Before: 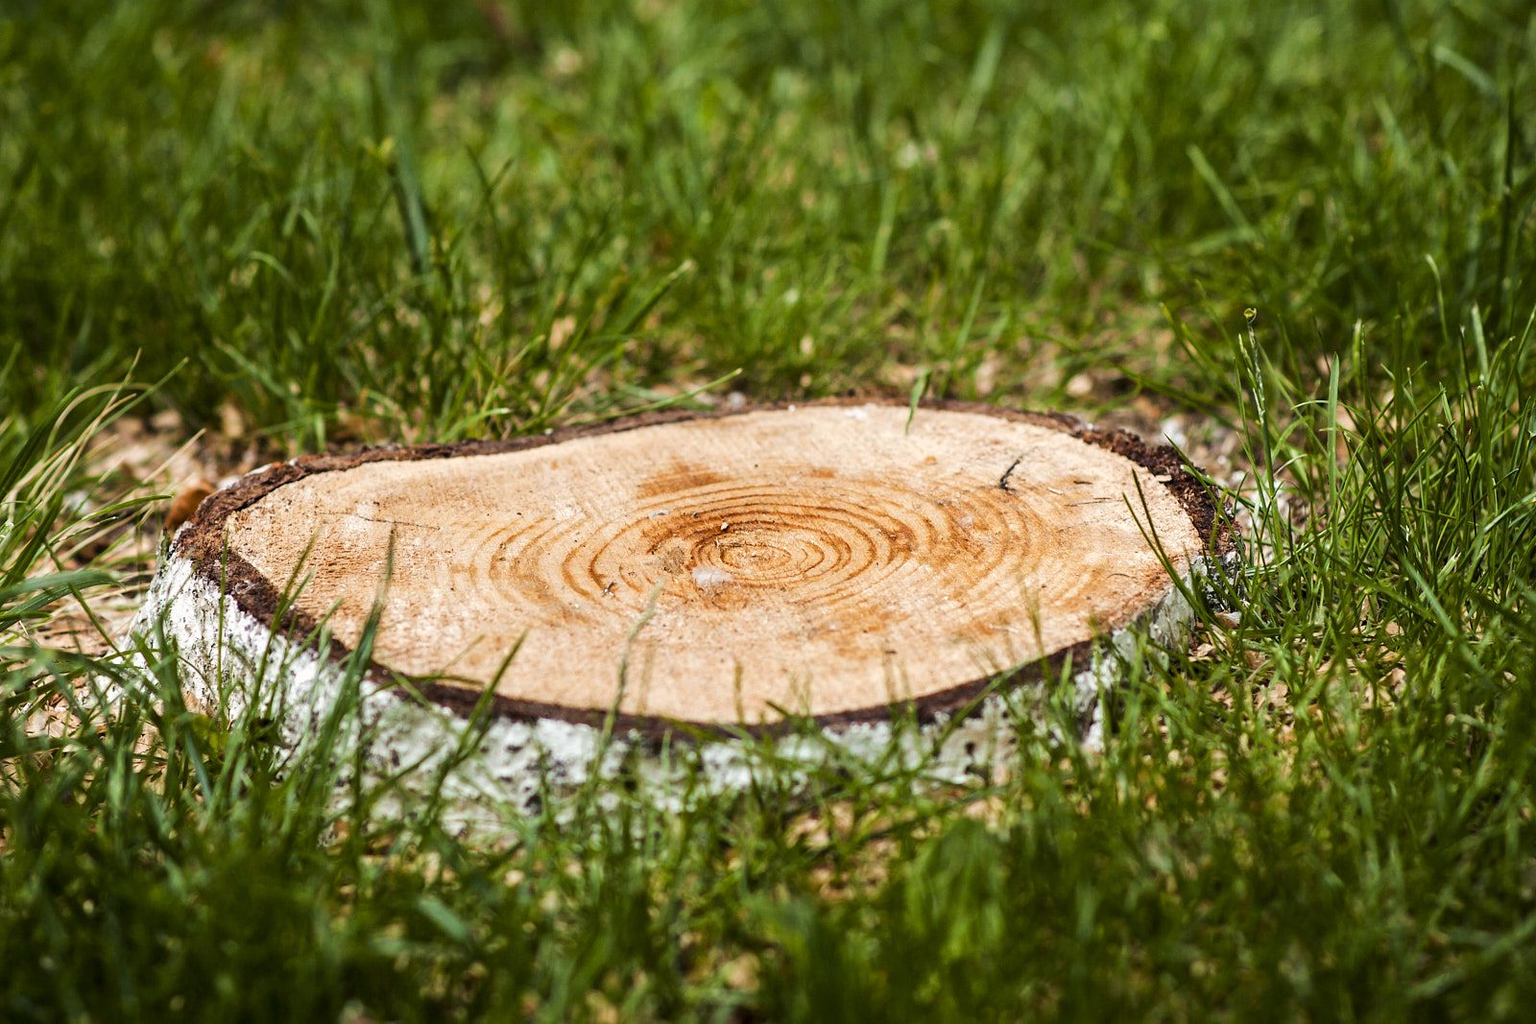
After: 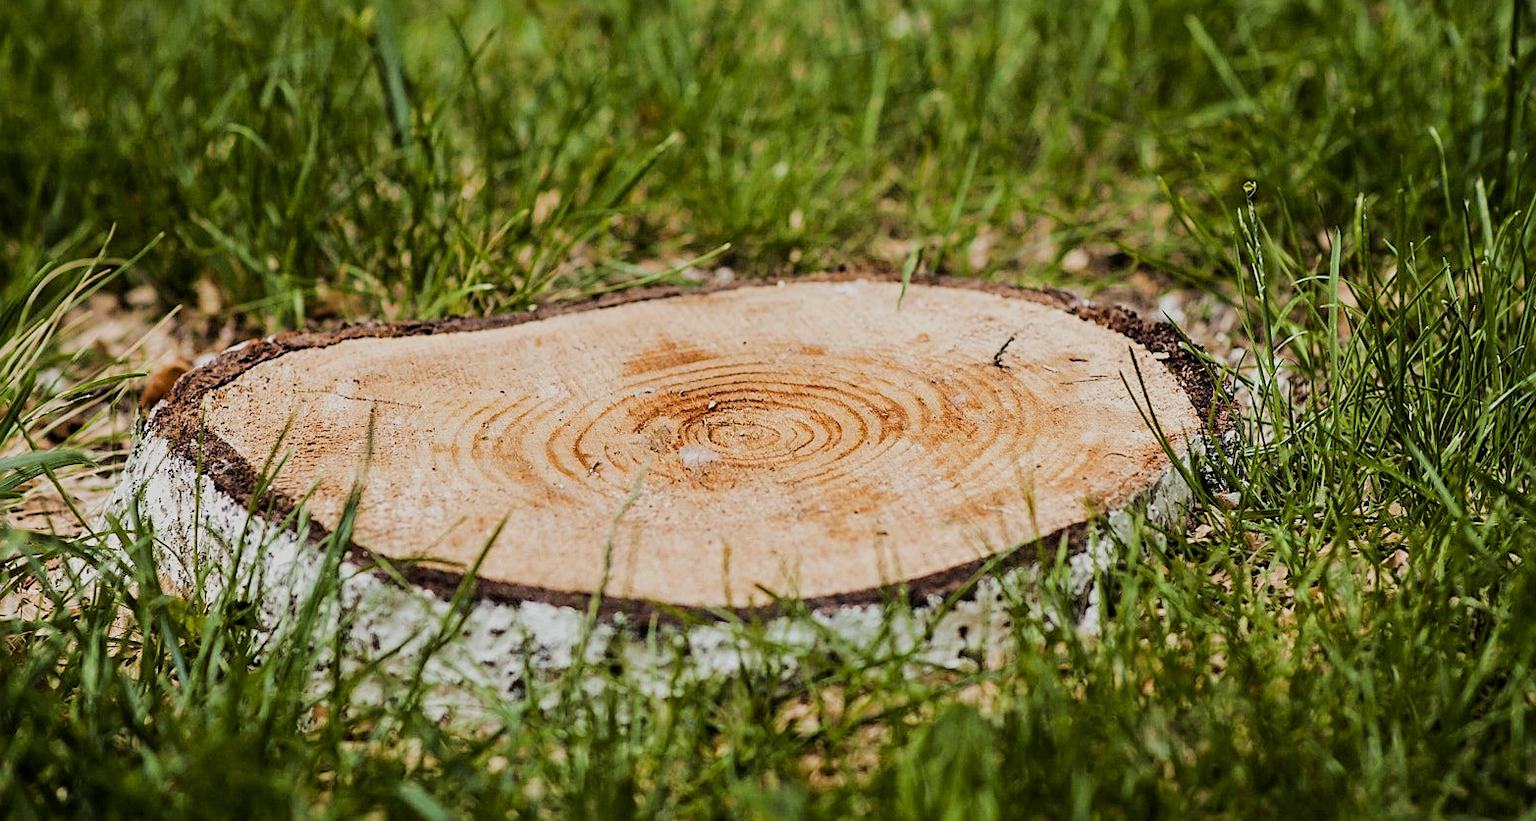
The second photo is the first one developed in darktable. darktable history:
sharpen: on, module defaults
crop and rotate: left 1.92%, top 12.826%, right 0.265%, bottom 8.725%
filmic rgb: black relative exposure -7.65 EV, white relative exposure 4.56 EV, hardness 3.61, iterations of high-quality reconstruction 0
